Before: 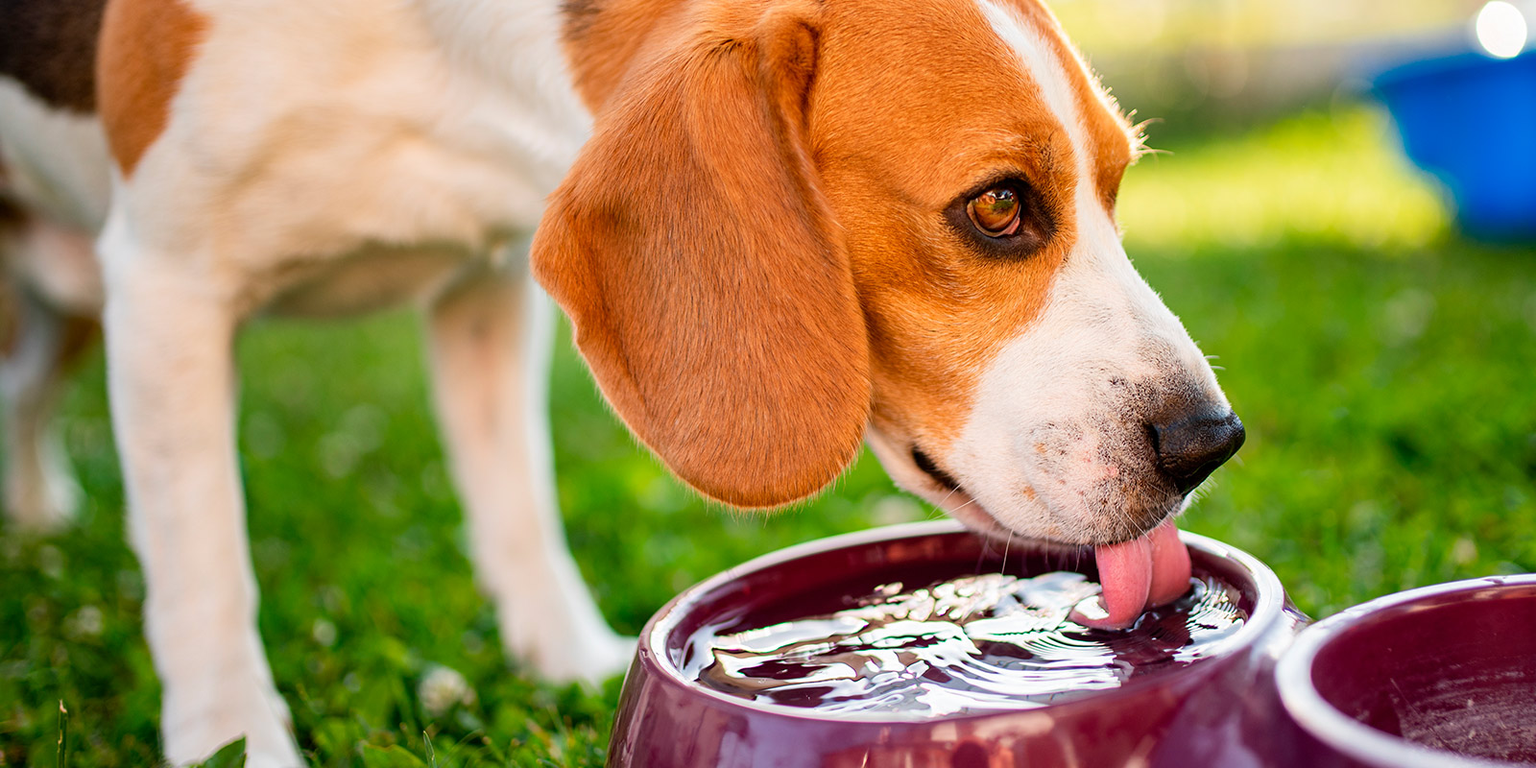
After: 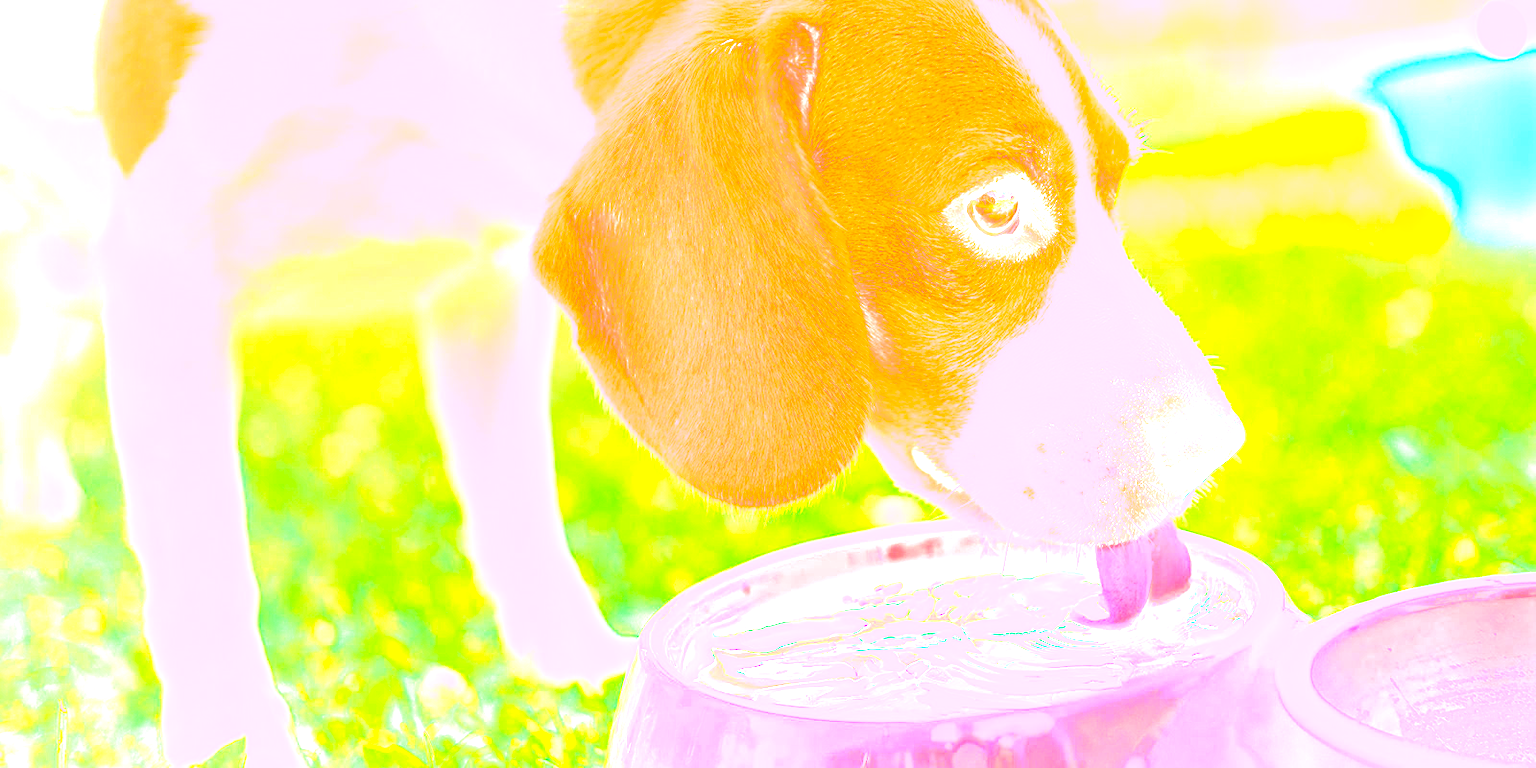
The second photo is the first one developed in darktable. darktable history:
white balance: red 0.988, blue 1.017
bloom: size 85%, threshold 5%, strength 85%
exposure: compensate highlight preservation false
base curve: curves: ch0 [(0, 0) (0.036, 0.025) (0.121, 0.166) (0.206, 0.329) (0.605, 0.79) (1, 1)], preserve colors none
sharpen: on, module defaults
color correction: highlights a* 19.5, highlights b* -11.53, saturation 1.69
